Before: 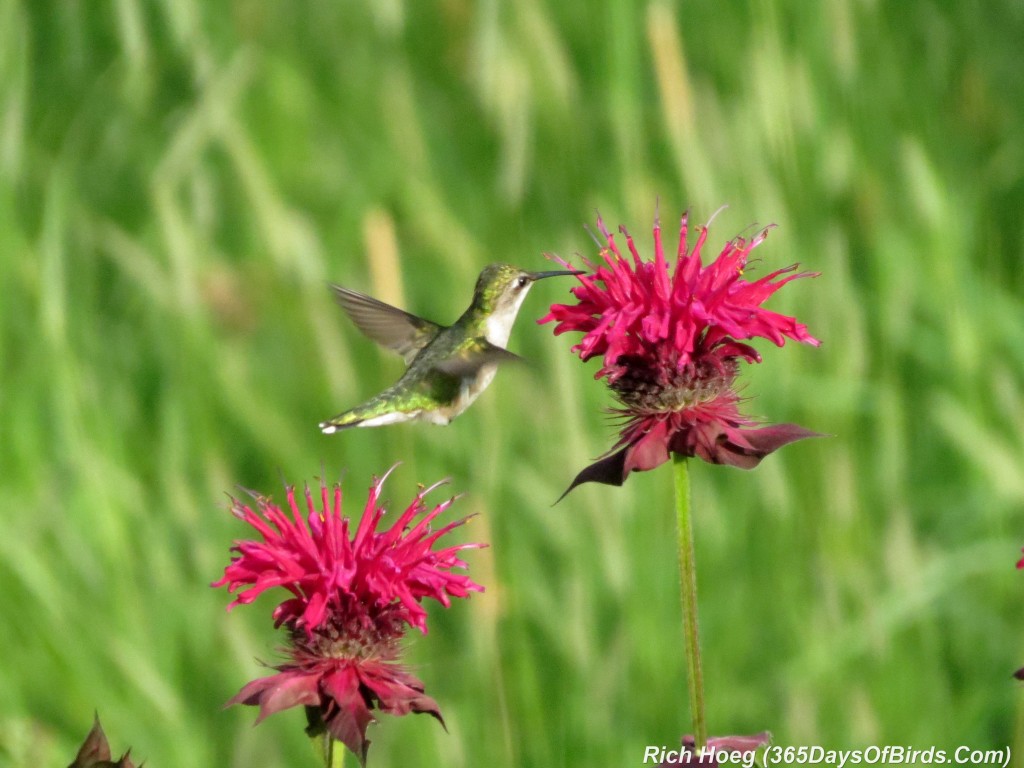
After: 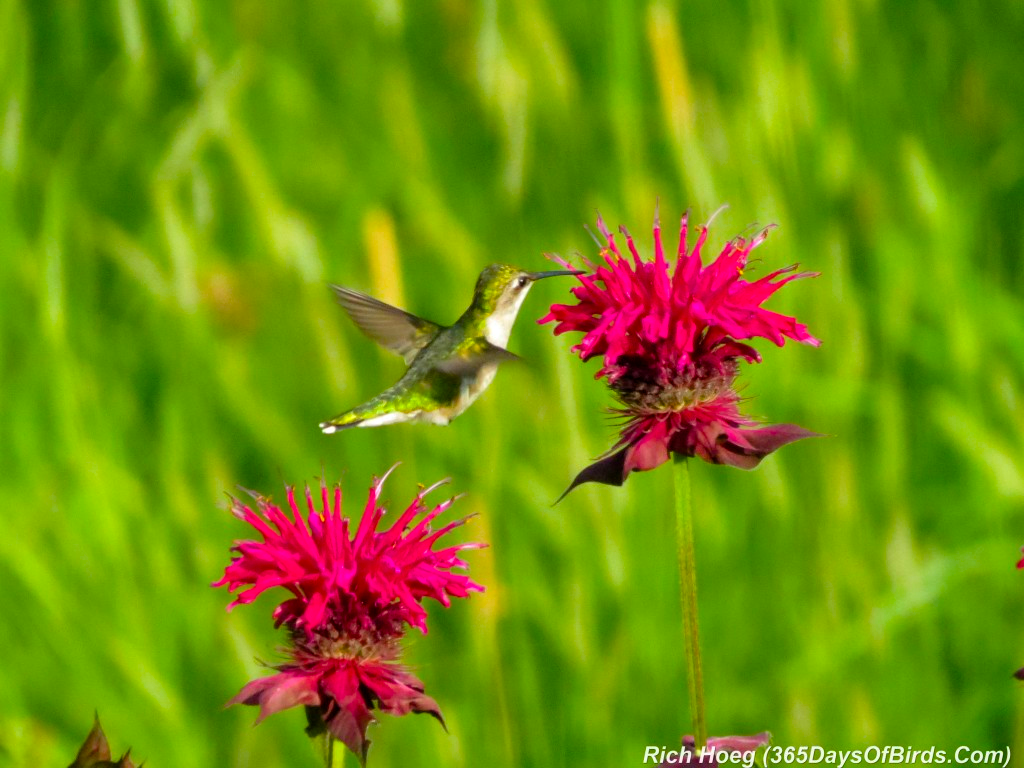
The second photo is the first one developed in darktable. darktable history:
color balance rgb: power › luminance 1.524%, linear chroma grading › global chroma 15.242%, perceptual saturation grading › global saturation 25.719%, perceptual brilliance grading › global brilliance -1.297%, perceptual brilliance grading › highlights -1.292%, perceptual brilliance grading › mid-tones -1.284%, perceptual brilliance grading › shadows -1.044%, global vibrance 26.518%, contrast 5.819%
